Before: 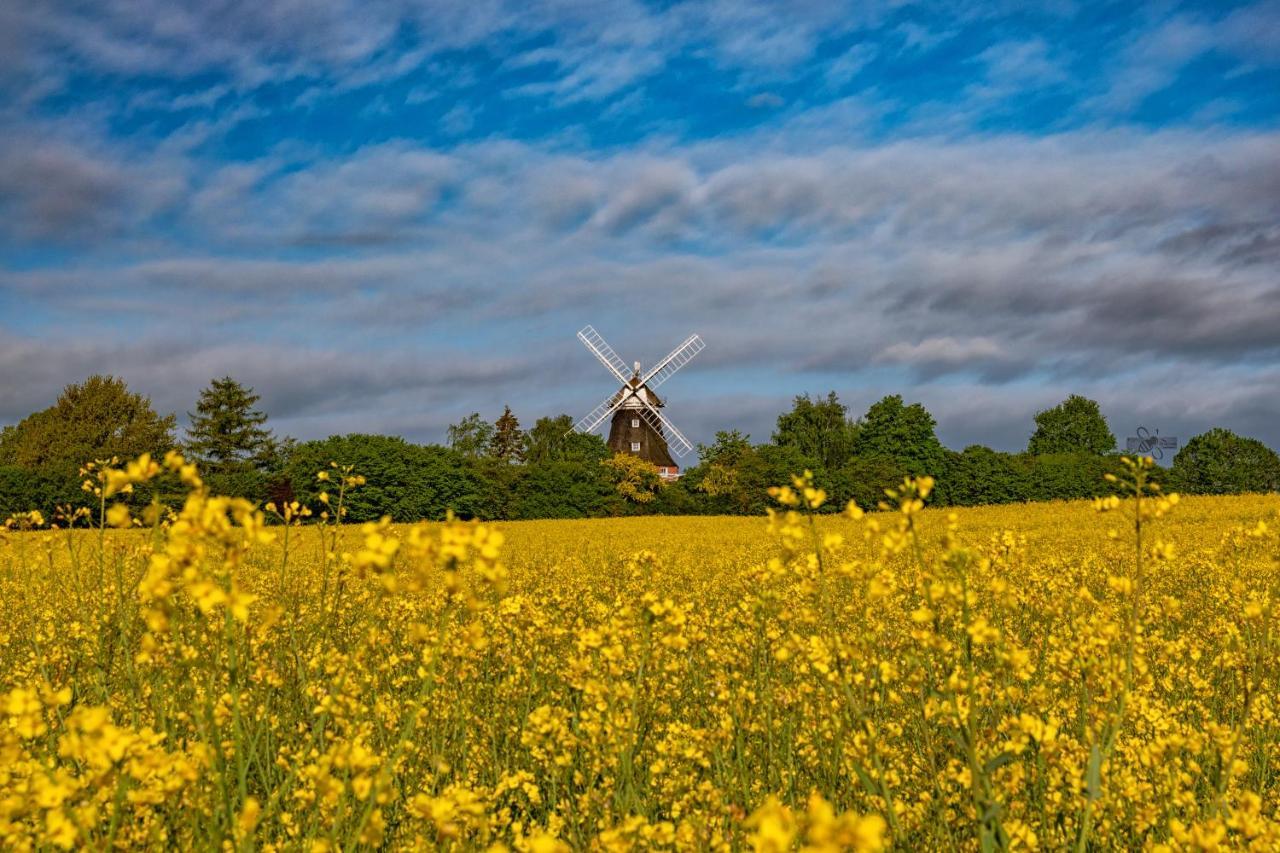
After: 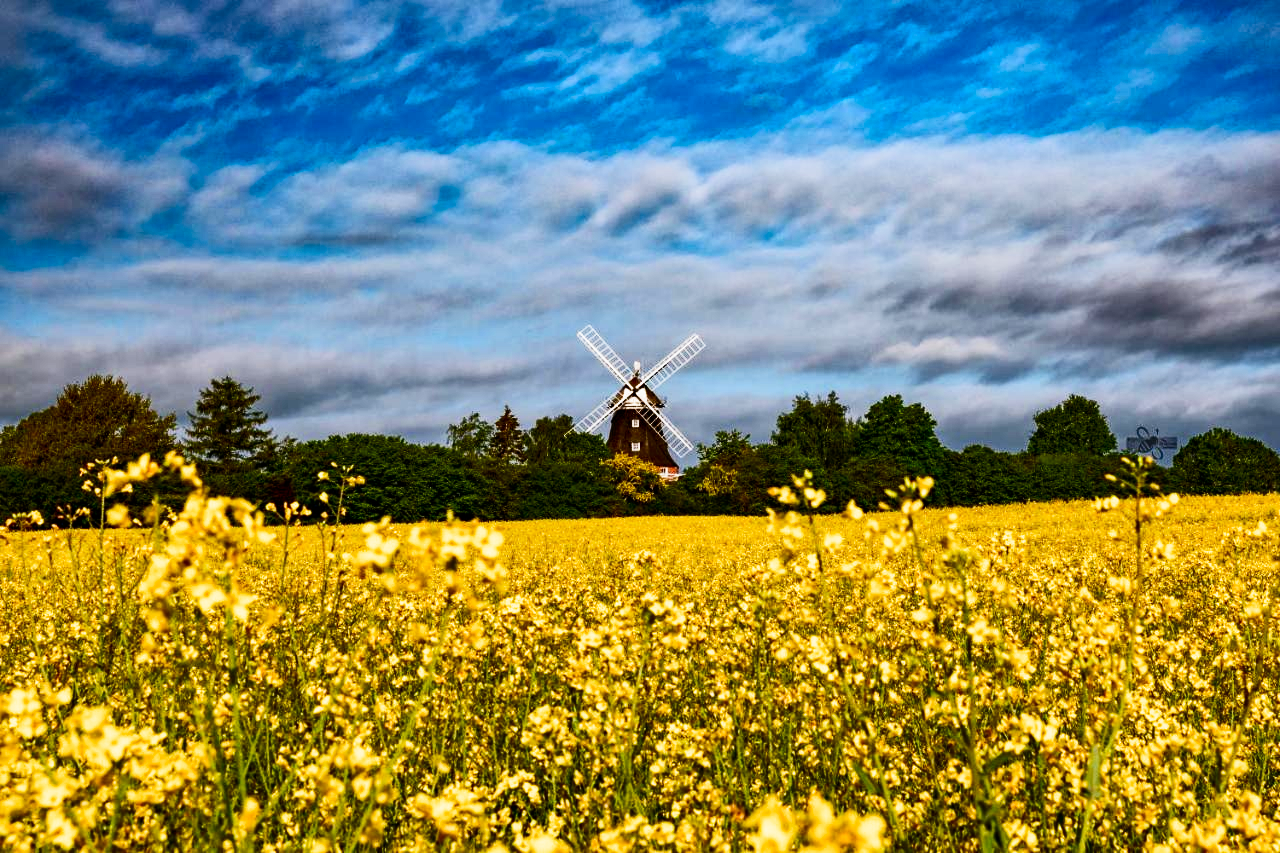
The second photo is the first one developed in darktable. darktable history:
filmic rgb: black relative exposure -7.98 EV, white relative exposure 2.35 EV, hardness 6.52, add noise in highlights 0, preserve chrominance no, color science v3 (2019), use custom middle-gray values true, iterations of high-quality reconstruction 0, contrast in highlights soft
contrast brightness saturation: contrast 0.396, brightness 0.05, saturation 0.249
